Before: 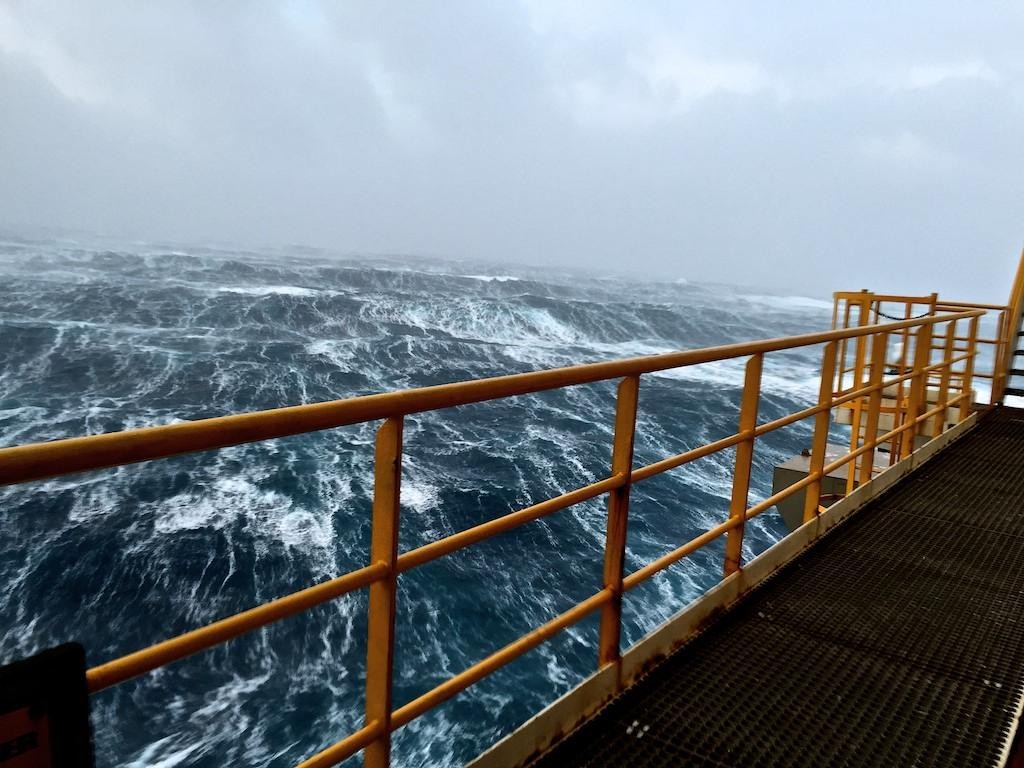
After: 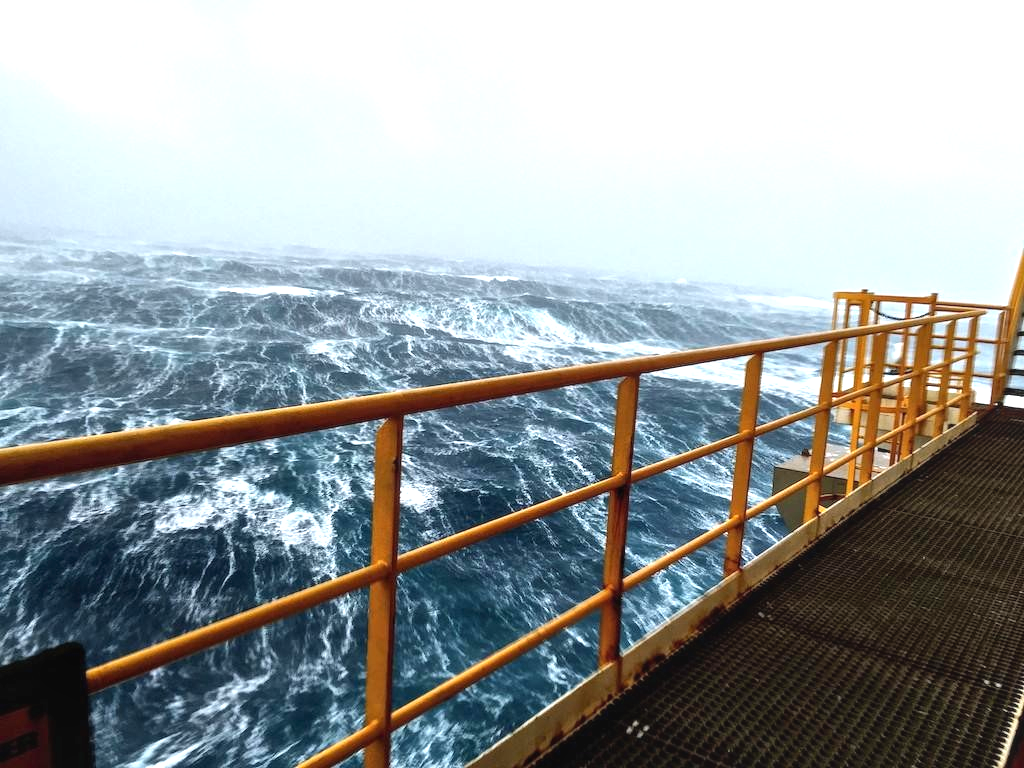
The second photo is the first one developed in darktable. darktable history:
exposure: black level correction 0, exposure 0.836 EV, compensate highlight preservation false
local contrast: detail 110%
